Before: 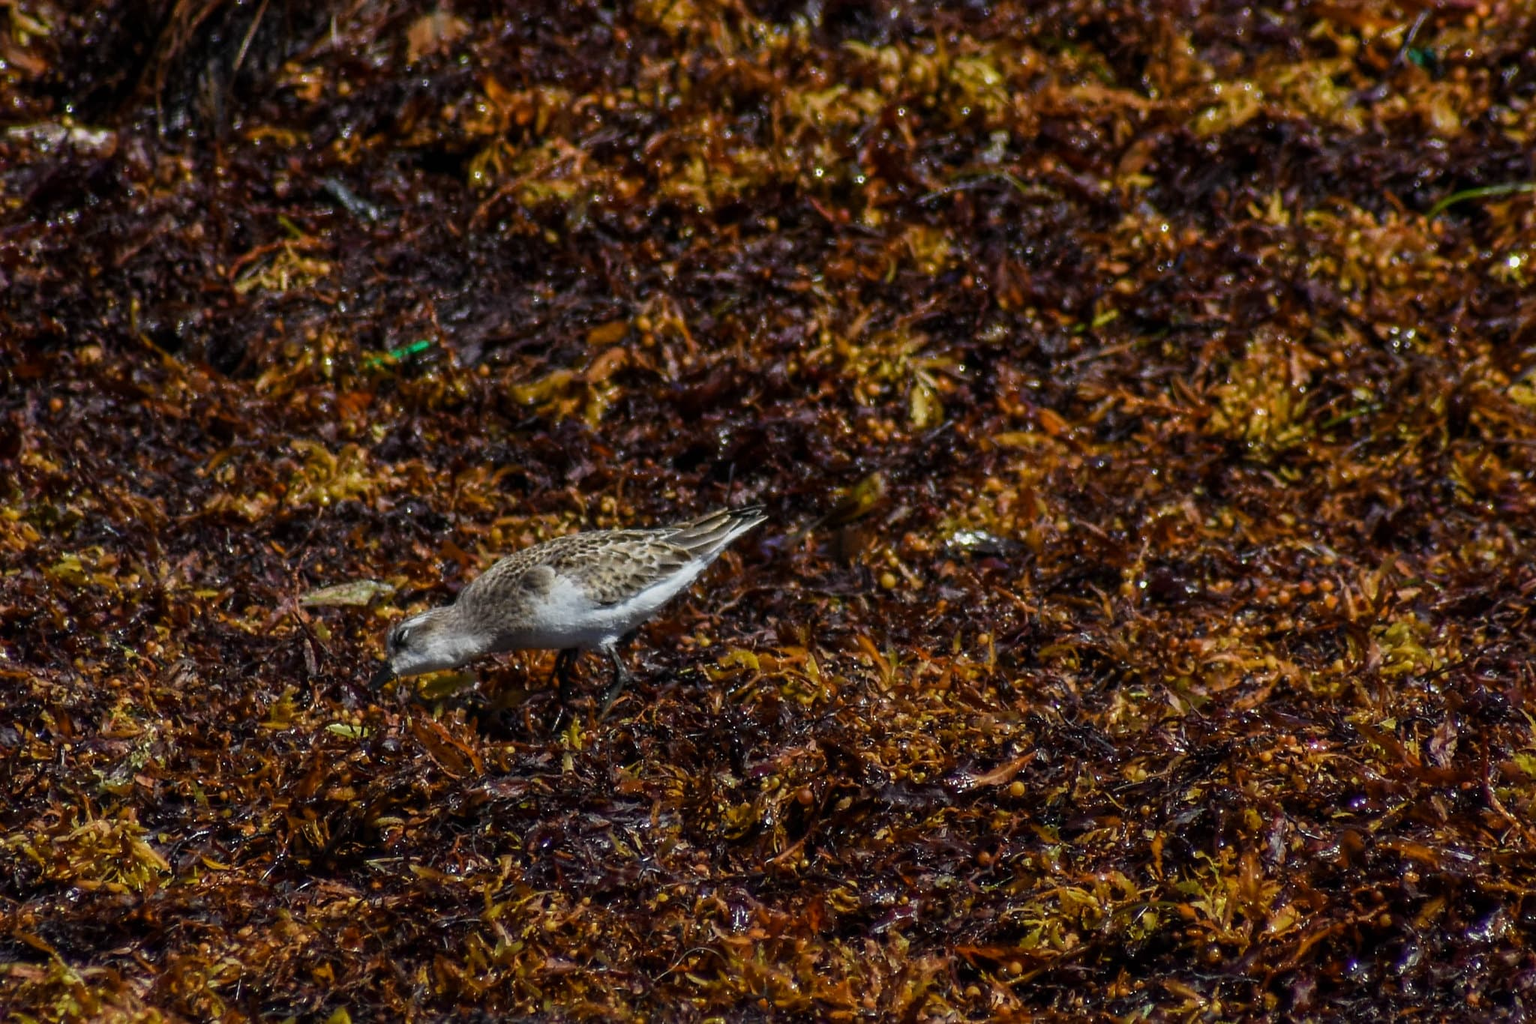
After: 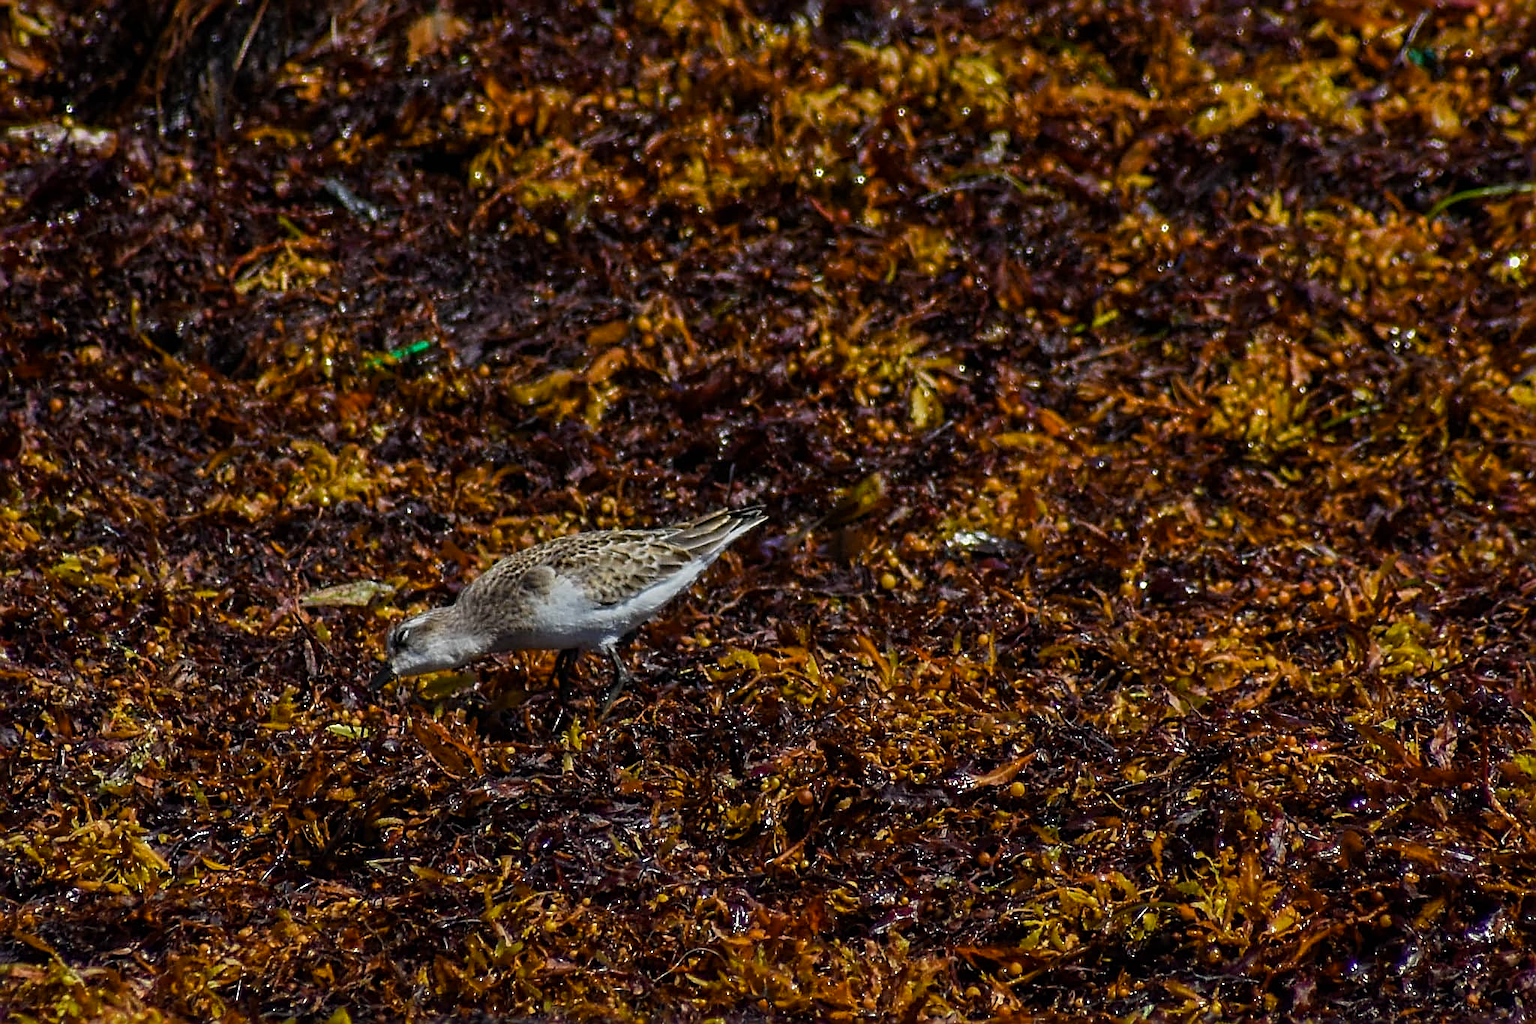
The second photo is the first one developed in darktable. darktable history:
tone equalizer: -8 EV -0.001 EV, -7 EV 0.003 EV, -6 EV -0.033 EV, -5 EV 0.013 EV, -4 EV -0.02 EV, -3 EV 0.023 EV, -2 EV -0.065 EV, -1 EV -0.279 EV, +0 EV -0.553 EV
color balance rgb: perceptual saturation grading › global saturation 19.315%
sharpen: radius 2.667, amount 0.672
